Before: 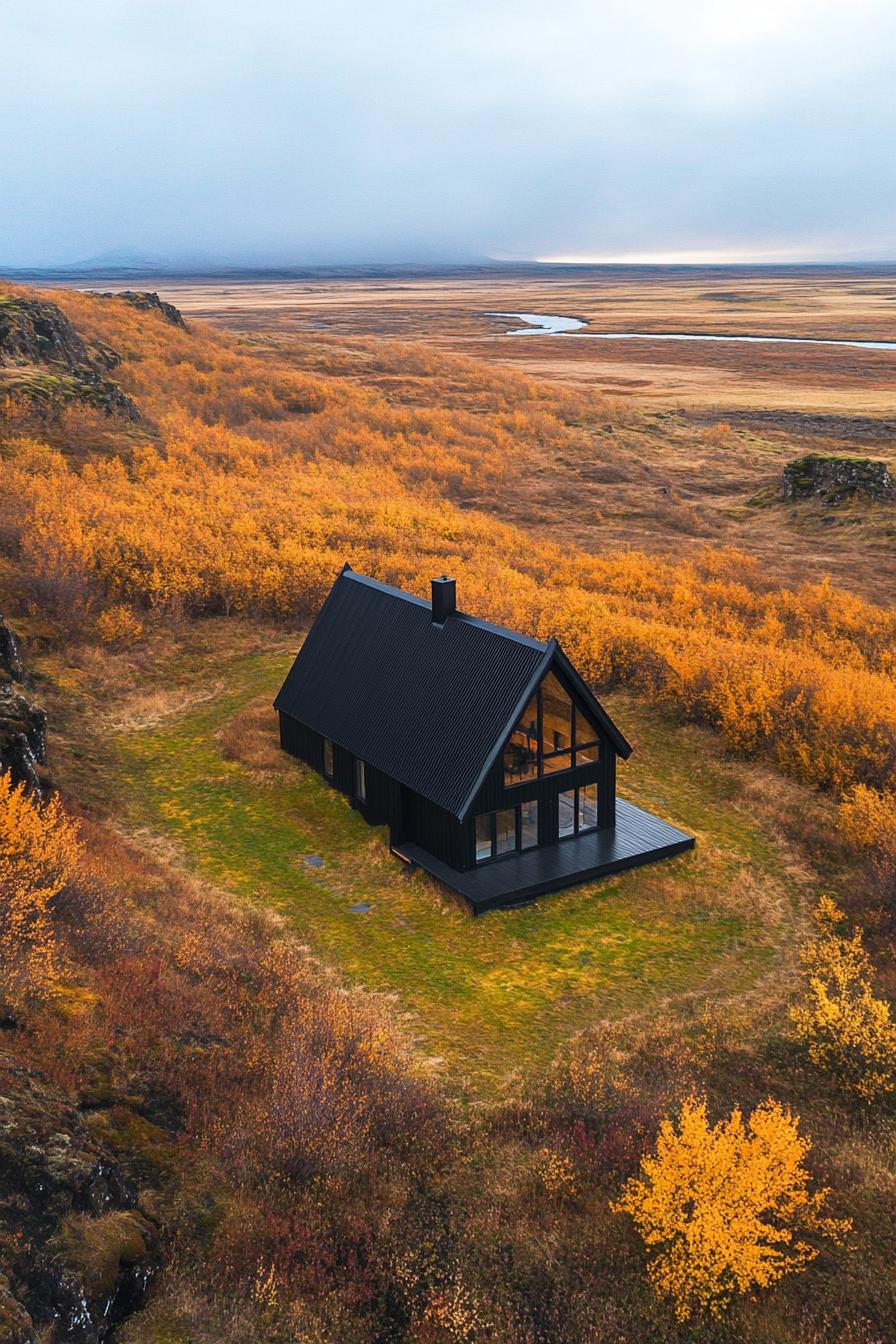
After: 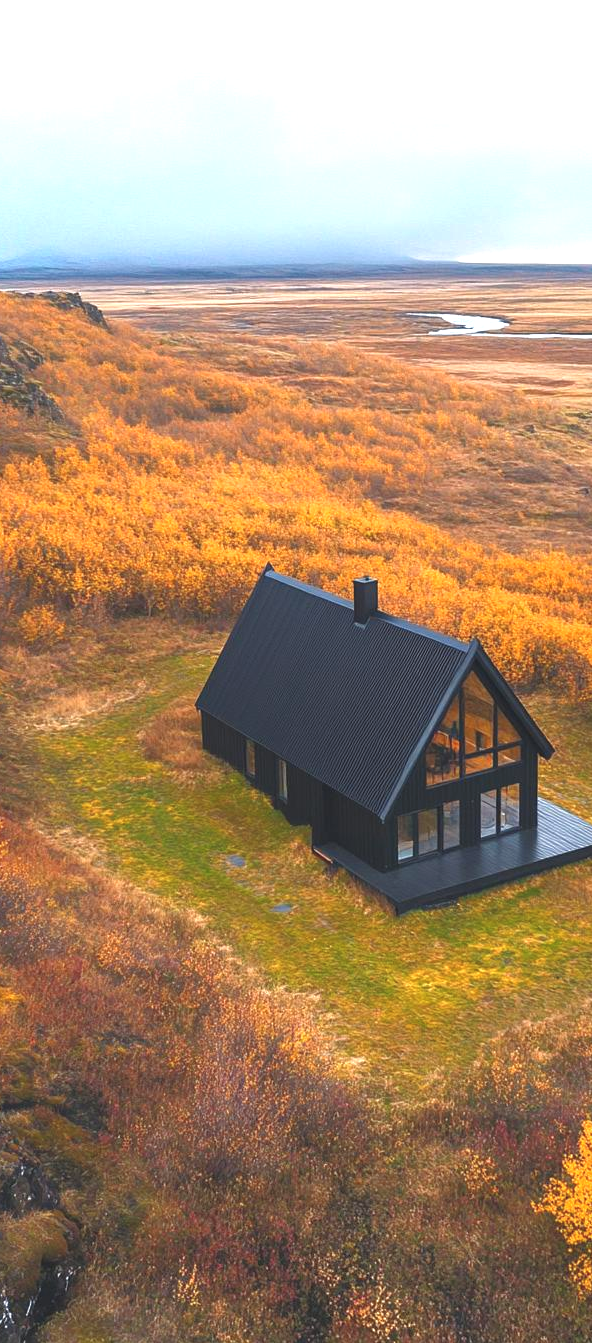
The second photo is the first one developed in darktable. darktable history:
crop and rotate: left 8.71%, right 25.12%
exposure: black level correction -0.005, exposure 1.006 EV, compensate highlight preservation false
tone equalizer: -8 EV 0.223 EV, -7 EV 0.42 EV, -6 EV 0.422 EV, -5 EV 0.269 EV, -3 EV -0.259 EV, -2 EV -0.393 EV, -1 EV -0.422 EV, +0 EV -0.249 EV, edges refinement/feathering 500, mask exposure compensation -1.57 EV, preserve details no
